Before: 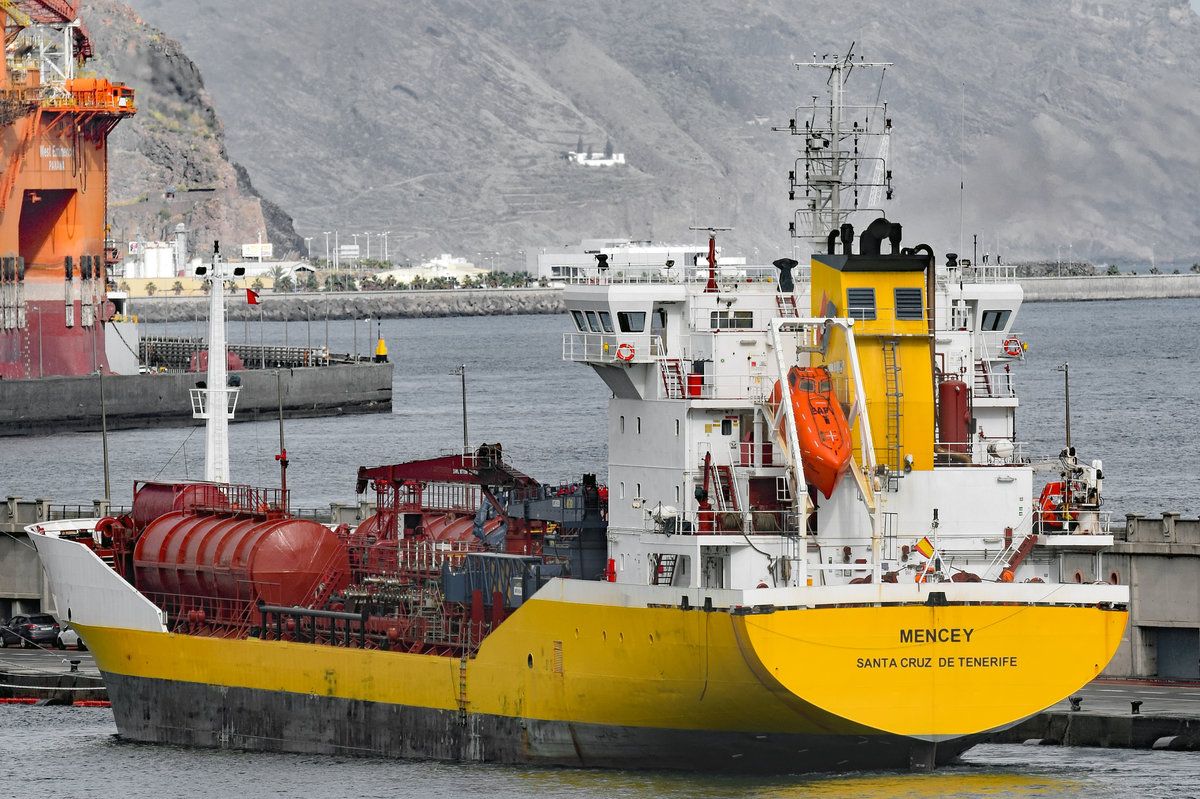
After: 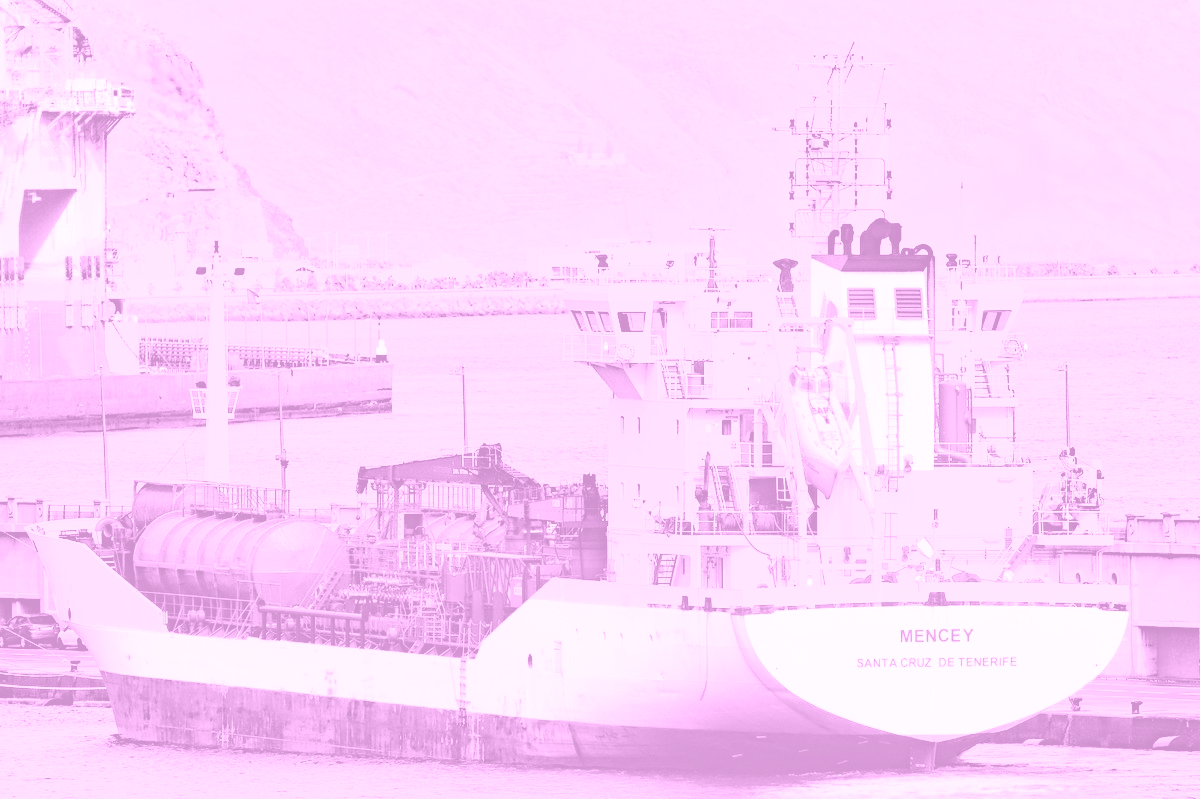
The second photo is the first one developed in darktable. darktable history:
colorize: hue 331.2°, saturation 75%, source mix 30.28%, lightness 70.52%, version 1
base curve: curves: ch0 [(0, 0) (0.028, 0.03) (0.105, 0.232) (0.387, 0.748) (0.754, 0.968) (1, 1)], fusion 1, exposure shift 0.576, preserve colors none
color zones: curves: ch0 [(0.018, 0.548) (0.197, 0.654) (0.425, 0.447) (0.605, 0.658) (0.732, 0.579)]; ch1 [(0.105, 0.531) (0.224, 0.531) (0.386, 0.39) (0.618, 0.456) (0.732, 0.456) (0.956, 0.421)]; ch2 [(0.039, 0.583) (0.215, 0.465) (0.399, 0.544) (0.465, 0.548) (0.614, 0.447) (0.724, 0.43) (0.882, 0.623) (0.956, 0.632)]
